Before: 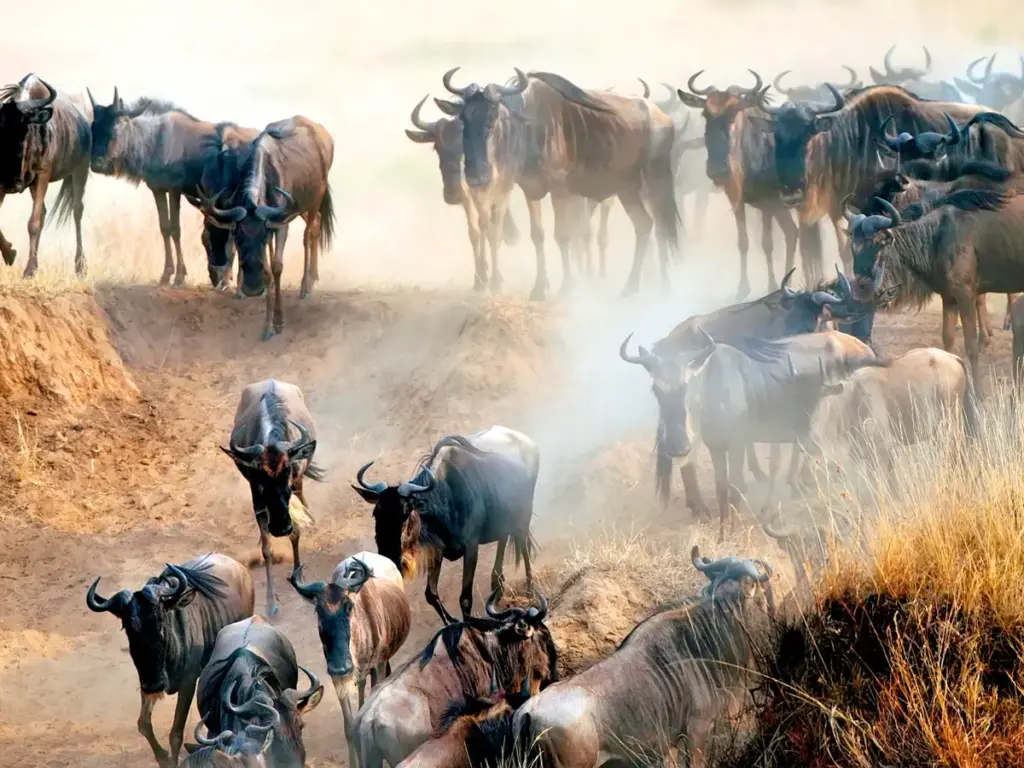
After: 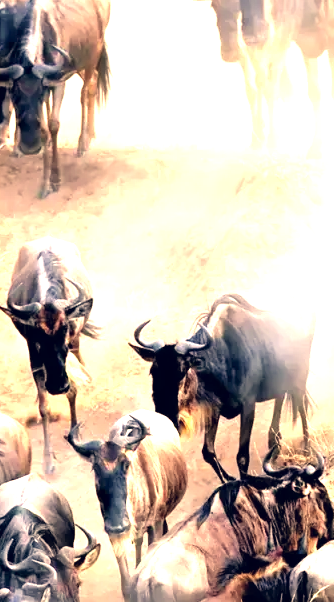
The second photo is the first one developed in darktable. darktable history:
crop and rotate: left 21.816%, top 18.521%, right 45.561%, bottom 2.983%
exposure: exposure 0.78 EV, compensate highlight preservation false
tone equalizer: -8 EV -0.725 EV, -7 EV -0.719 EV, -6 EV -0.613 EV, -5 EV -0.394 EV, -3 EV 0.368 EV, -2 EV 0.6 EV, -1 EV 0.681 EV, +0 EV 0.748 EV
color correction: highlights a* 19.69, highlights b* 27.94, shadows a* 3.33, shadows b* -17.42, saturation 0.721
